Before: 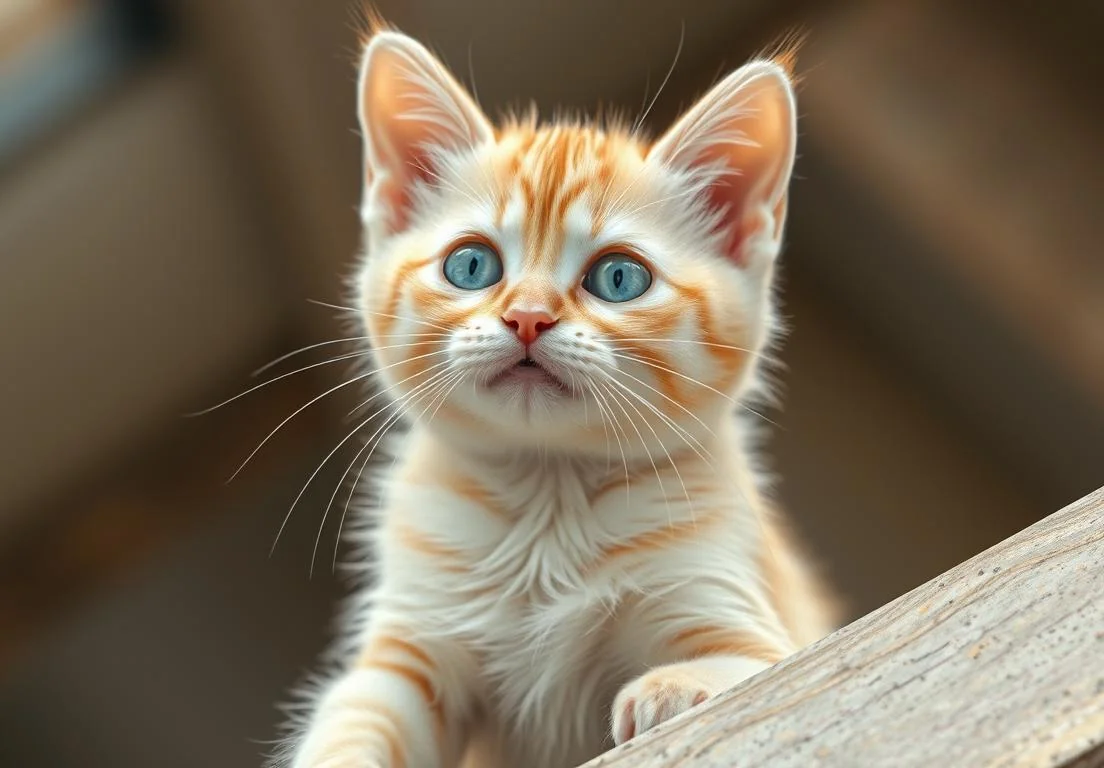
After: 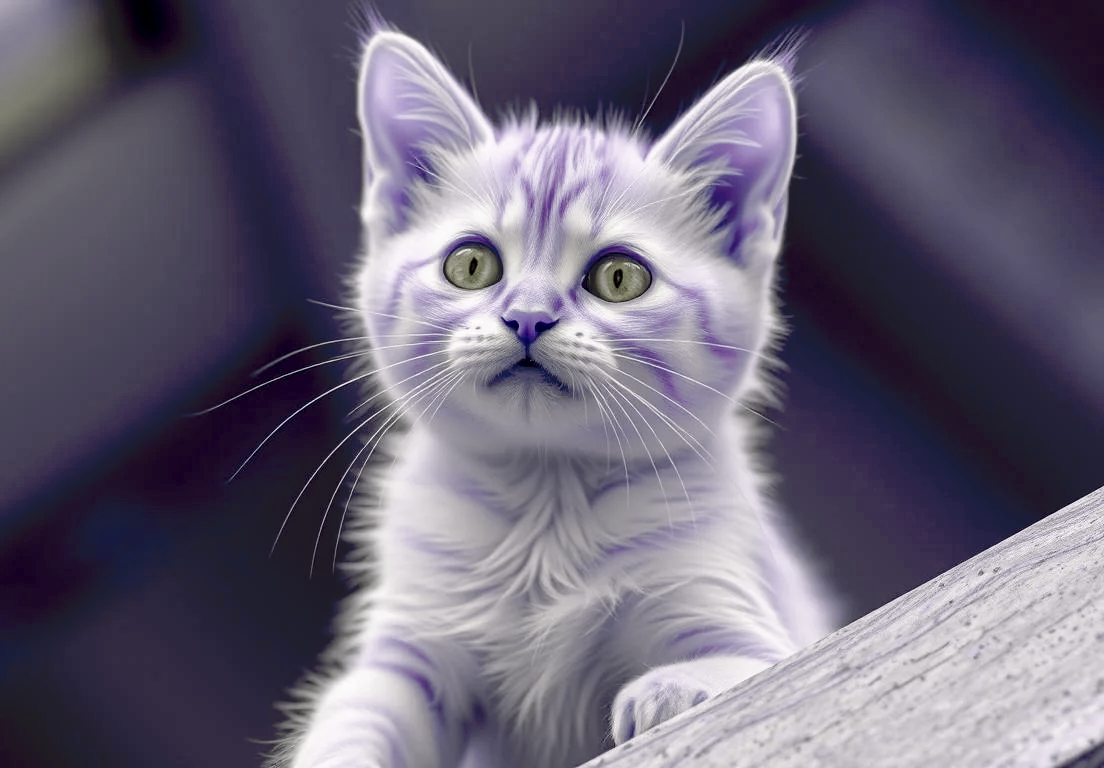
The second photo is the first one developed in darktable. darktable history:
tone curve: curves: ch0 [(0, 0) (0.003, 0.004) (0.011, 0.005) (0.025, 0.014) (0.044, 0.037) (0.069, 0.059) (0.1, 0.096) (0.136, 0.116) (0.177, 0.133) (0.224, 0.177) (0.277, 0.255) (0.335, 0.319) (0.399, 0.385) (0.468, 0.457) (0.543, 0.545) (0.623, 0.621) (0.709, 0.705) (0.801, 0.801) (0.898, 0.901) (1, 1)], preserve colors none
color look up table: target L [93.03, 92.57, 92.48, 79.72, 60.66, 62.6, 52.45, 64.97, 52, 60.18, 49.66, 14.53, 26.92, 200.8, 85.37, 78.08, 67.01, 77.44, 61.49, 71.3, 56.89, 33.81, 46.95, 40.05, 46.4, 15.6, 29.7, 19.07, 6.698, 84.46, 78.53, 65.77, 60.37, 66.9, 52.12, 51.25, 47.43, 29.85, 40.93, 40.02, 30.03, 15.47, 16.99, 8.463, 81.37, 86.47, 75.02, 66.91, 51.06], target a [3.635, -0.519, 11.43, -0.002, 19.46, 3.458, 16.21, 9.366, 7.049, -1.023, 2.981, 29.17, 0.192, 0, 8.913, 2.796, 19.26, 10.12, 14.79, 0.946, 8.677, 29.81, 5.738, 17.59, 7.336, 35.76, 7.758, 21, 13.56, -5.484, -2.75, -7.747, -2.242, -7.299, -2.417, -15.23, -9.963, -14.08, -6.481, -1.935, -11.31, -17.48, -29.32, -12.16, -4.482, -7.752, -0.811, -6.752, -5.298], target b [-1.516, 4.126, -7.714, 9.962, -4.32, 18.12, 9.249, -4.239, 4.692, 18.52, -0.569, 8.242, 20.57, -0.001, -8.147, -5.774, -28.95, -11.33, -26.7, -19.35, -32.37, -48.31, -16.6, -51.68, -6.067, -48.52, -11.54, -30.07, -30.85, 3.989, -0.891, 0.734, -3.559, -2.69, -16.78, 27.25, 5.041, 5.661, -0.71, 0.032, 10.94, -7.646, 23.04, 7.326, 19.92, 18.13, 4.817, 12.45, 18.12], num patches 49
